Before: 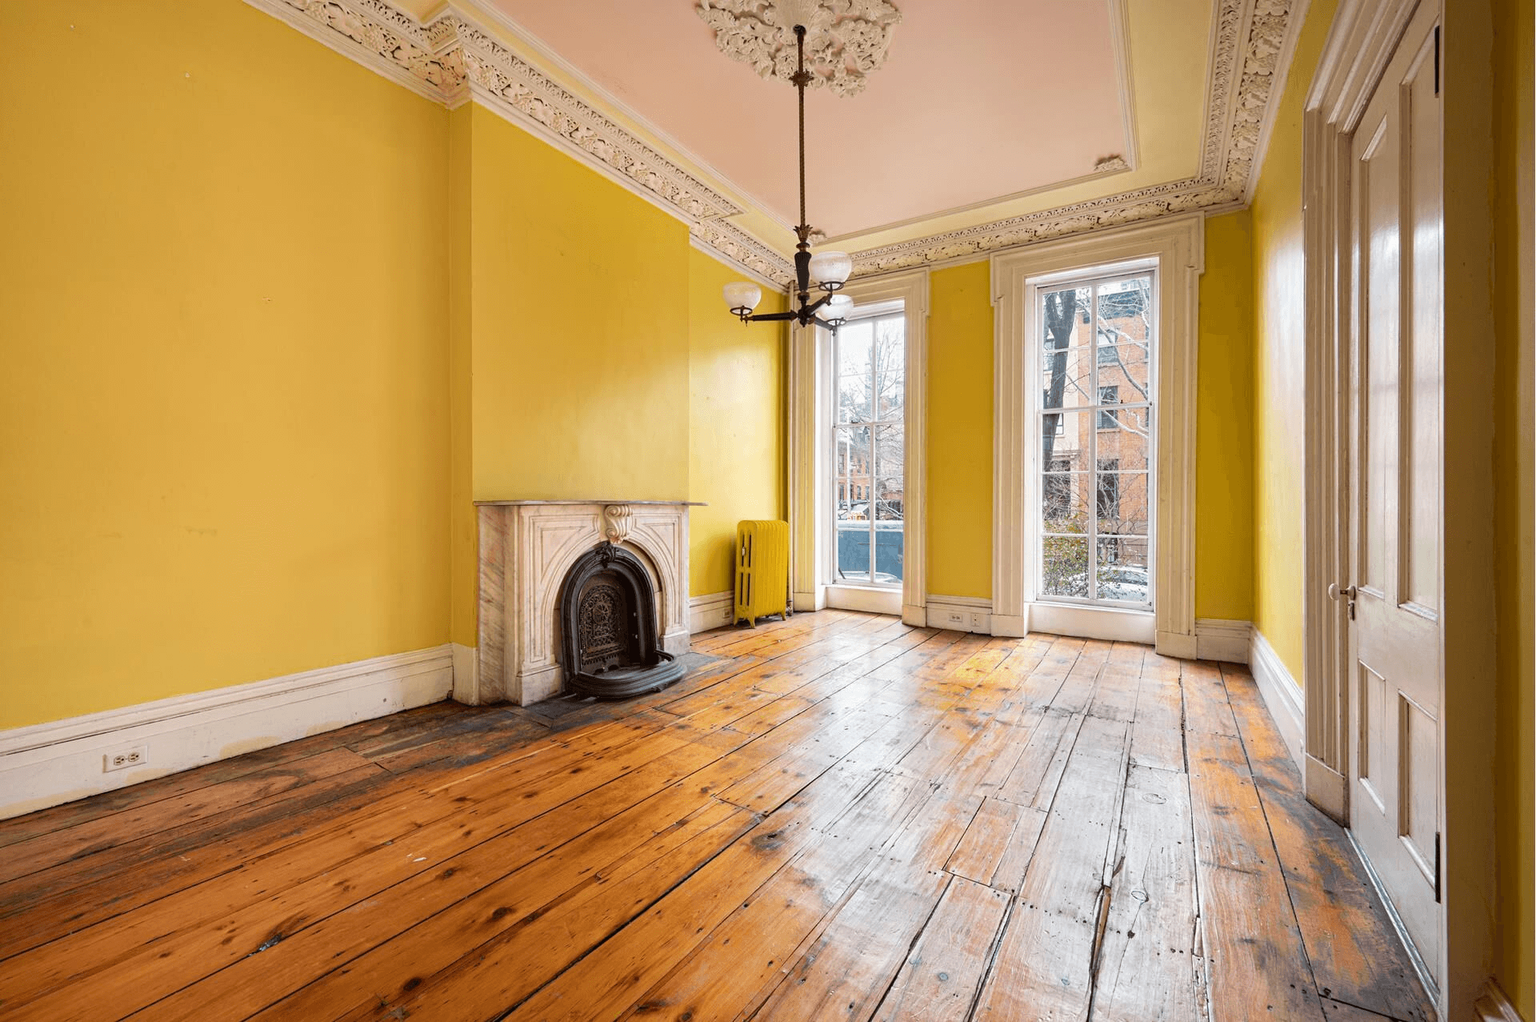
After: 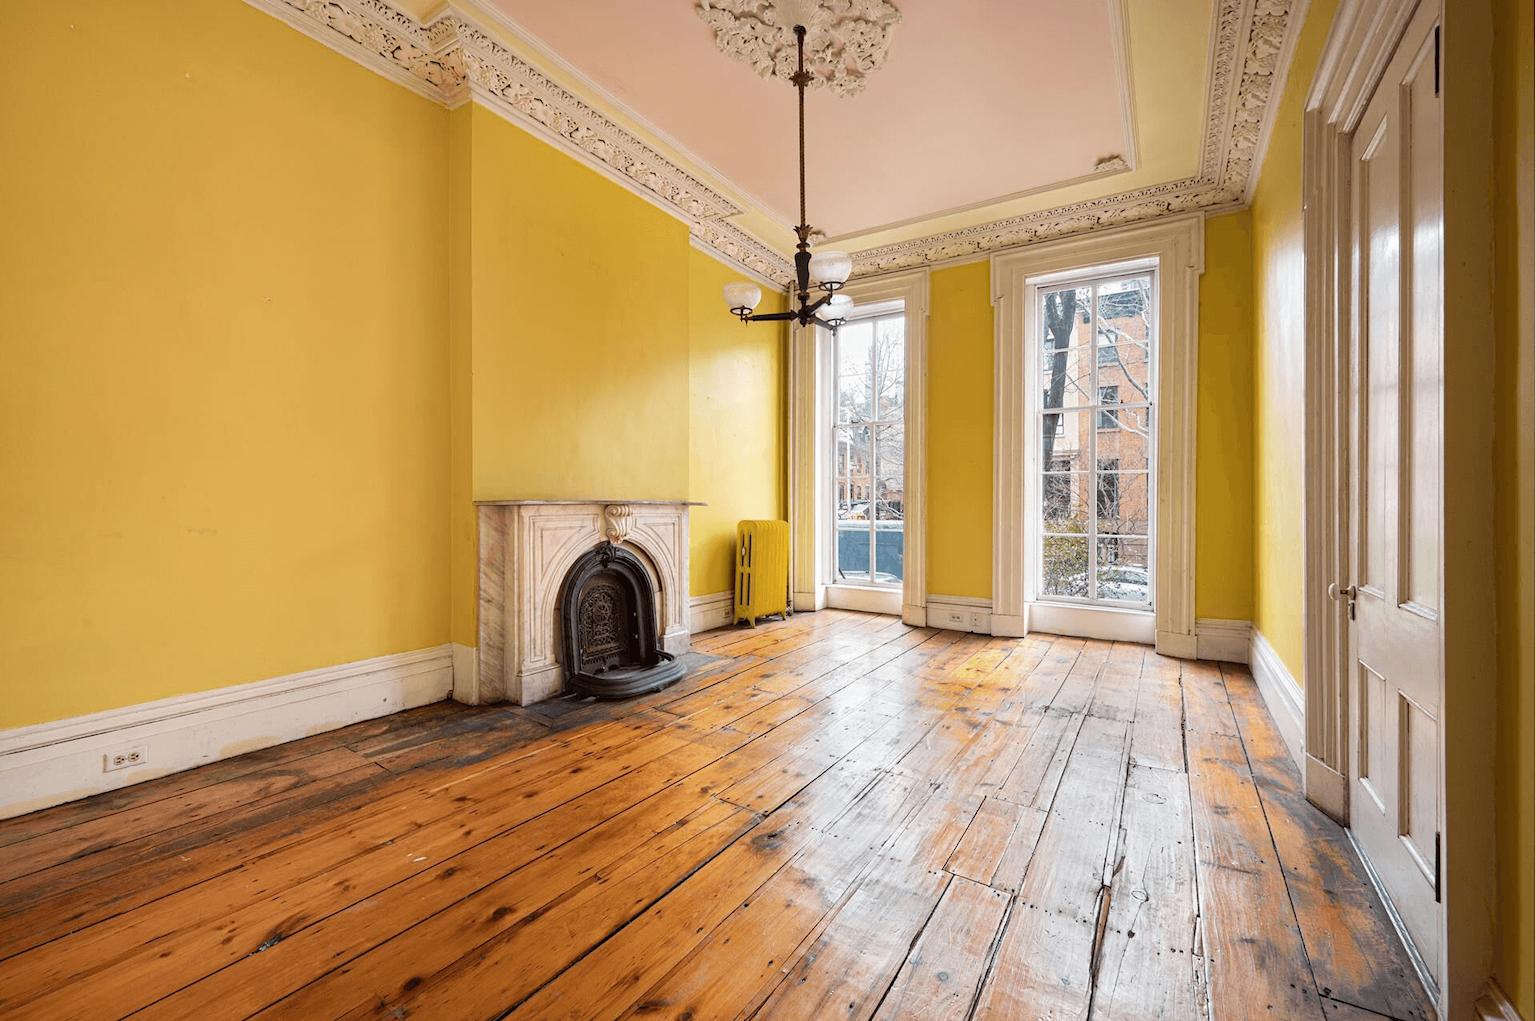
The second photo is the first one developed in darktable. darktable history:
contrast brightness saturation: saturation -0.047
